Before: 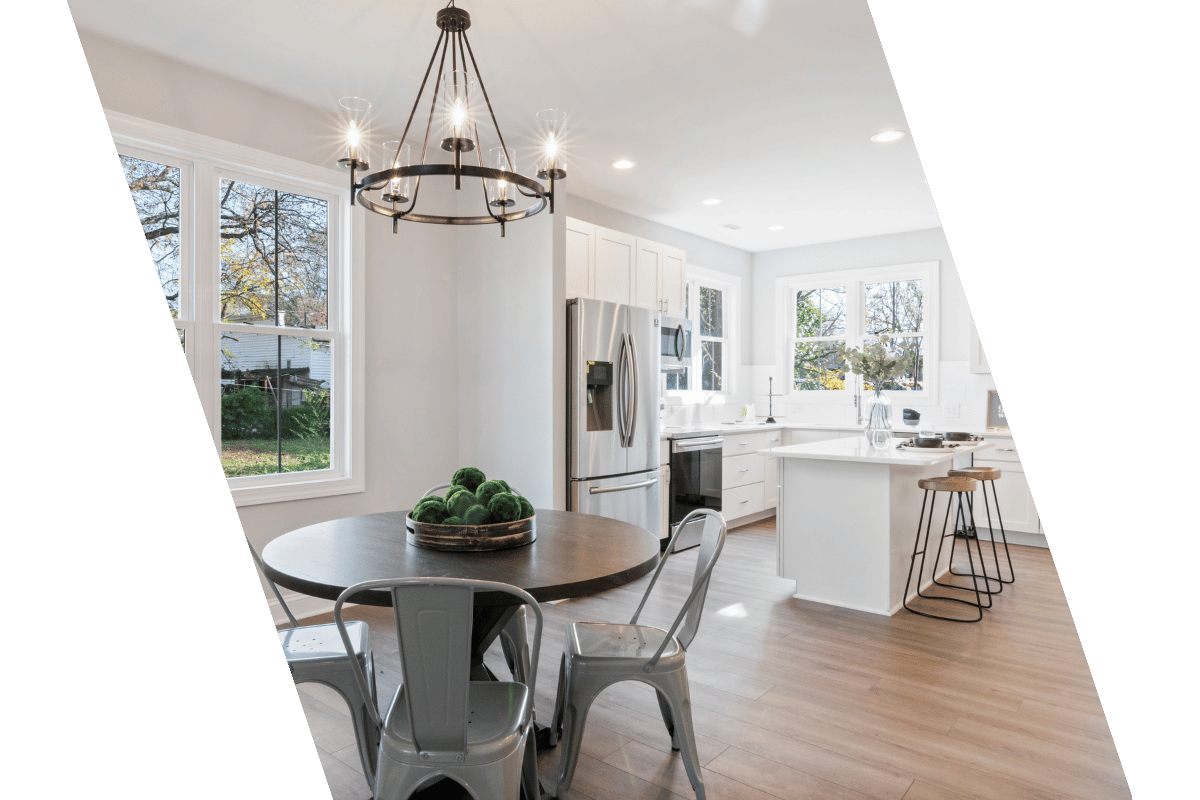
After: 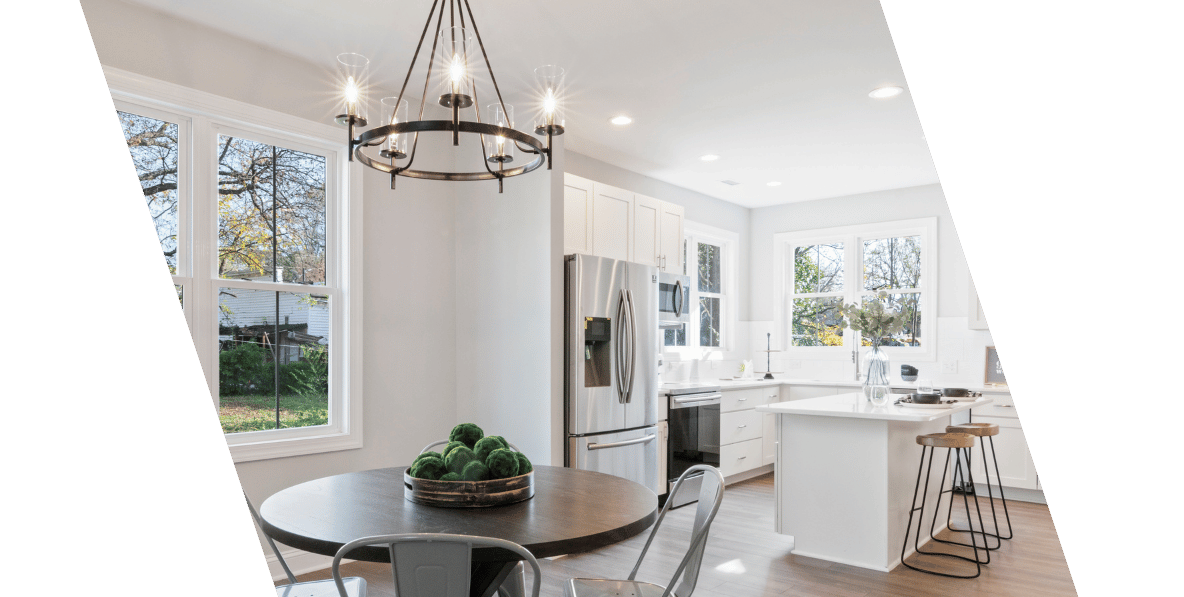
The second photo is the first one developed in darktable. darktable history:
crop: left 0.205%, top 5.526%, bottom 19.74%
